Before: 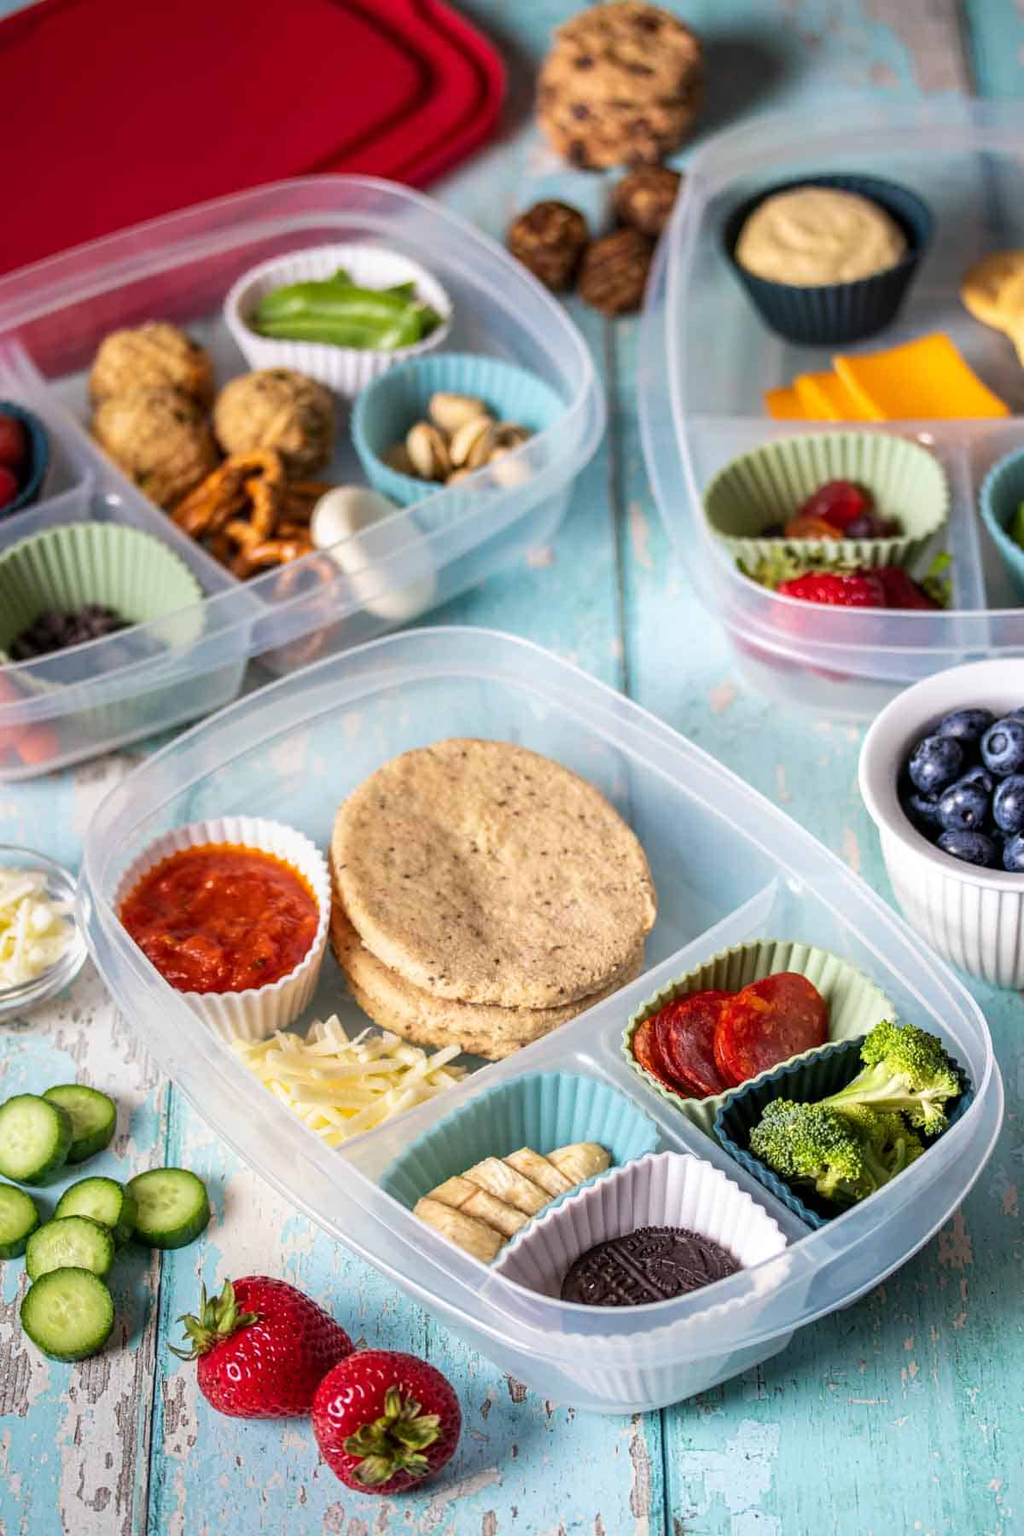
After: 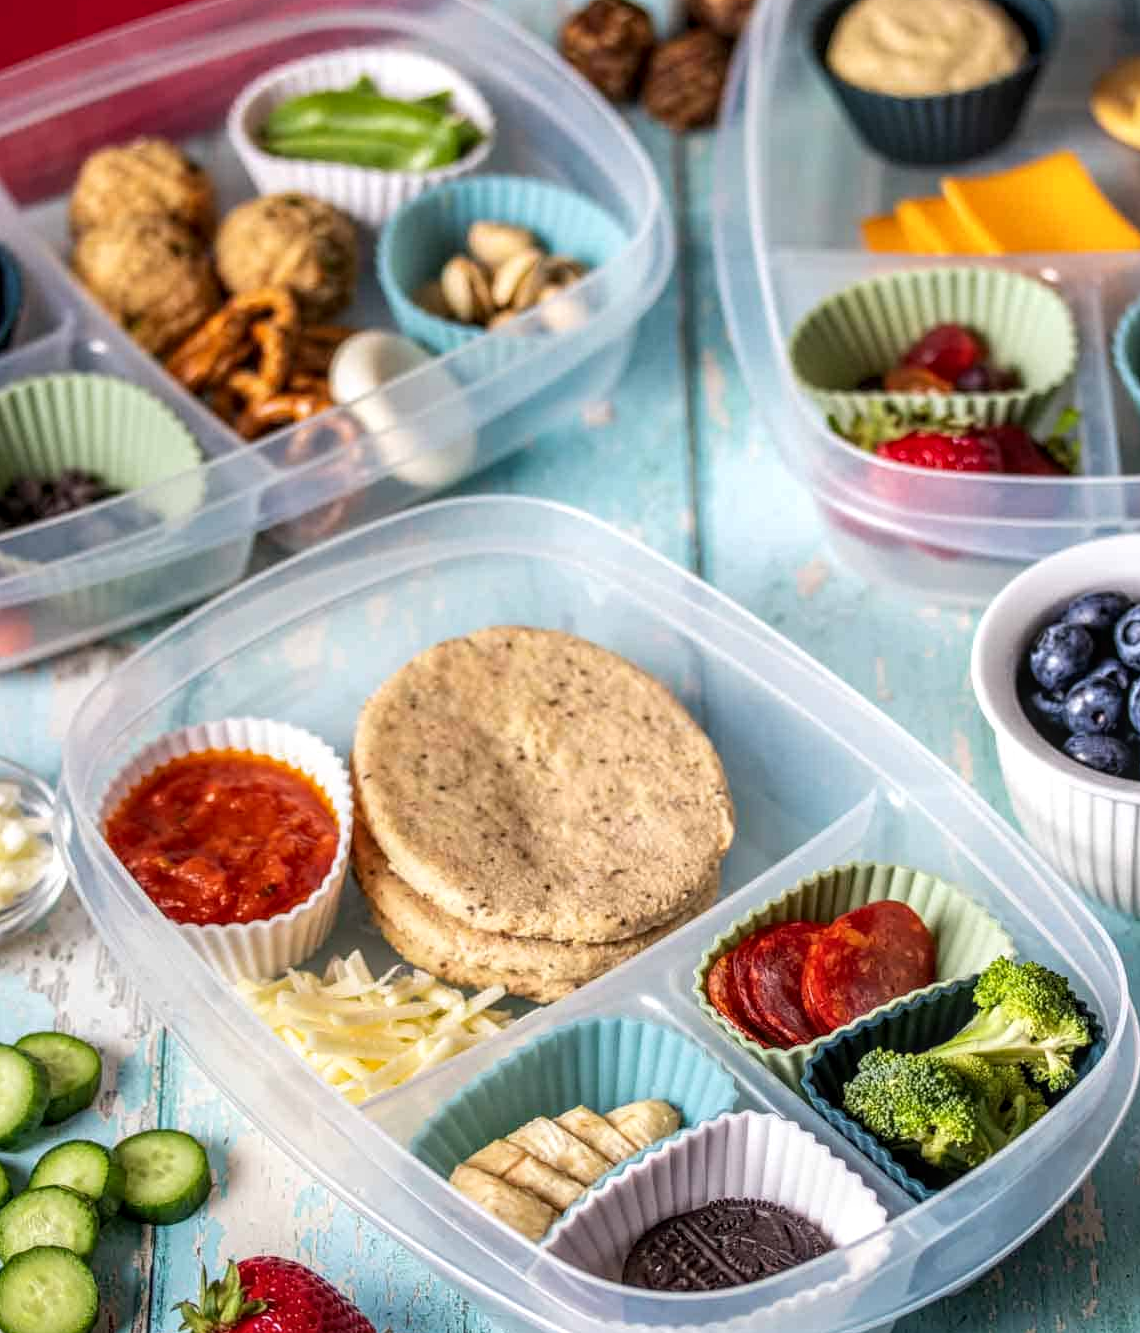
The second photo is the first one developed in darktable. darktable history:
local contrast: highlights 55%, shadows 52%, detail 130%, midtone range 0.452
crop and rotate: left 2.991%, top 13.302%, right 1.981%, bottom 12.636%
